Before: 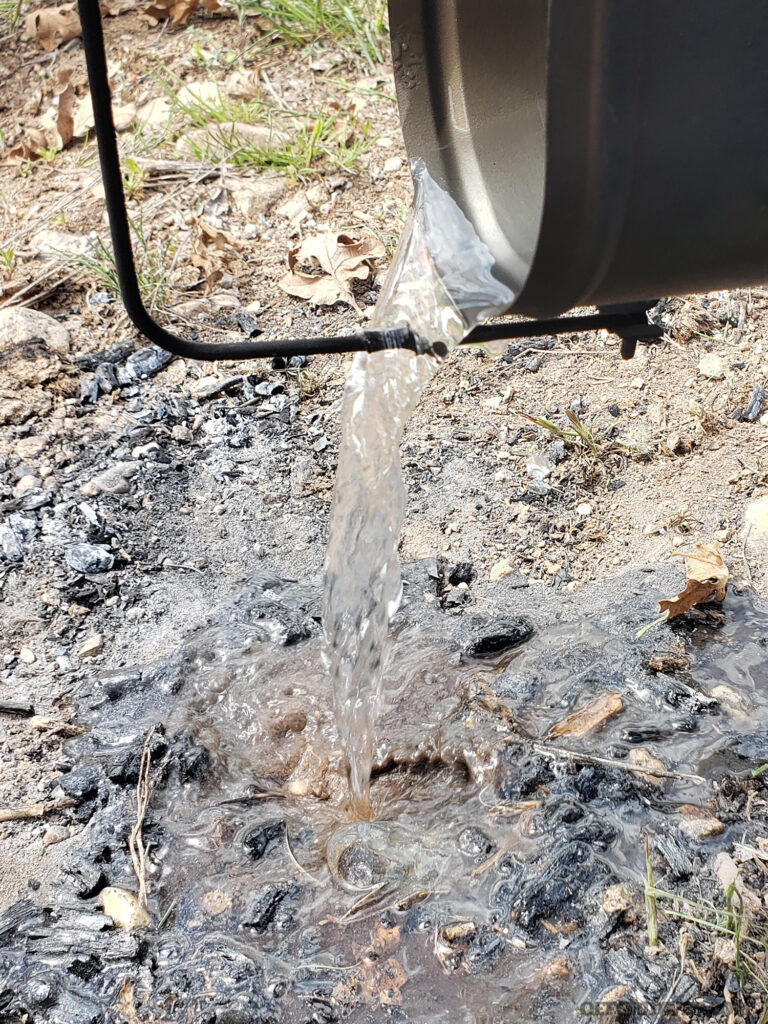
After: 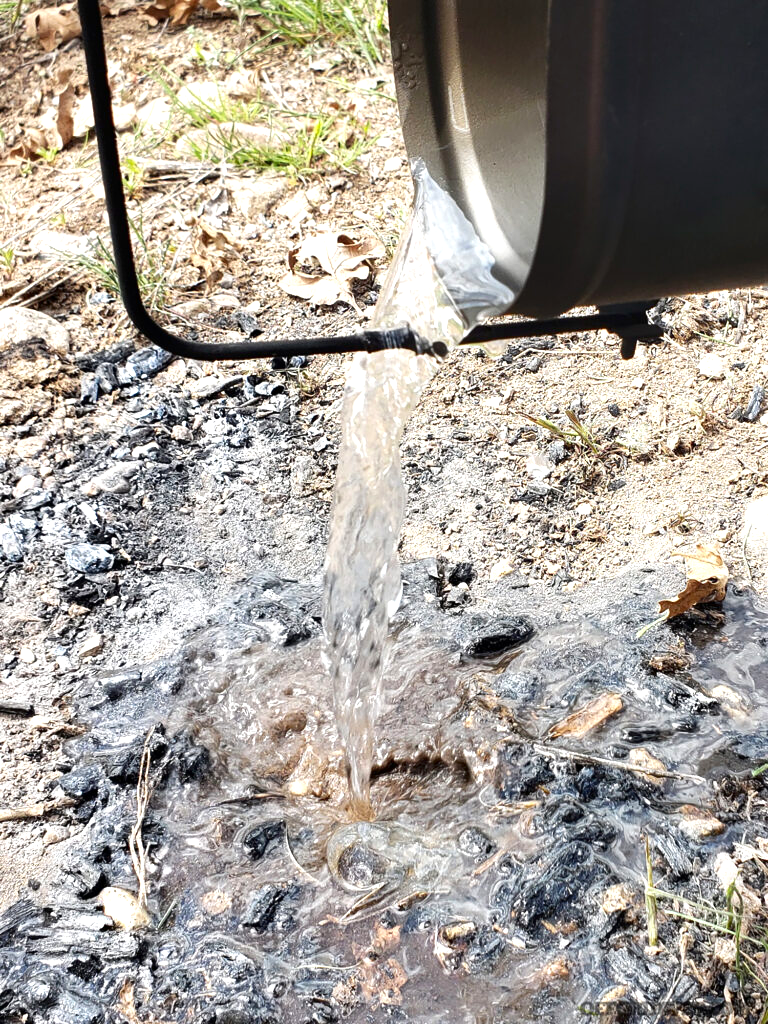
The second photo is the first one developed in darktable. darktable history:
contrast brightness saturation: contrast 0.07, brightness -0.13, saturation 0.06
exposure: black level correction 0, exposure 0.5 EV, compensate exposure bias true, compensate highlight preservation false
